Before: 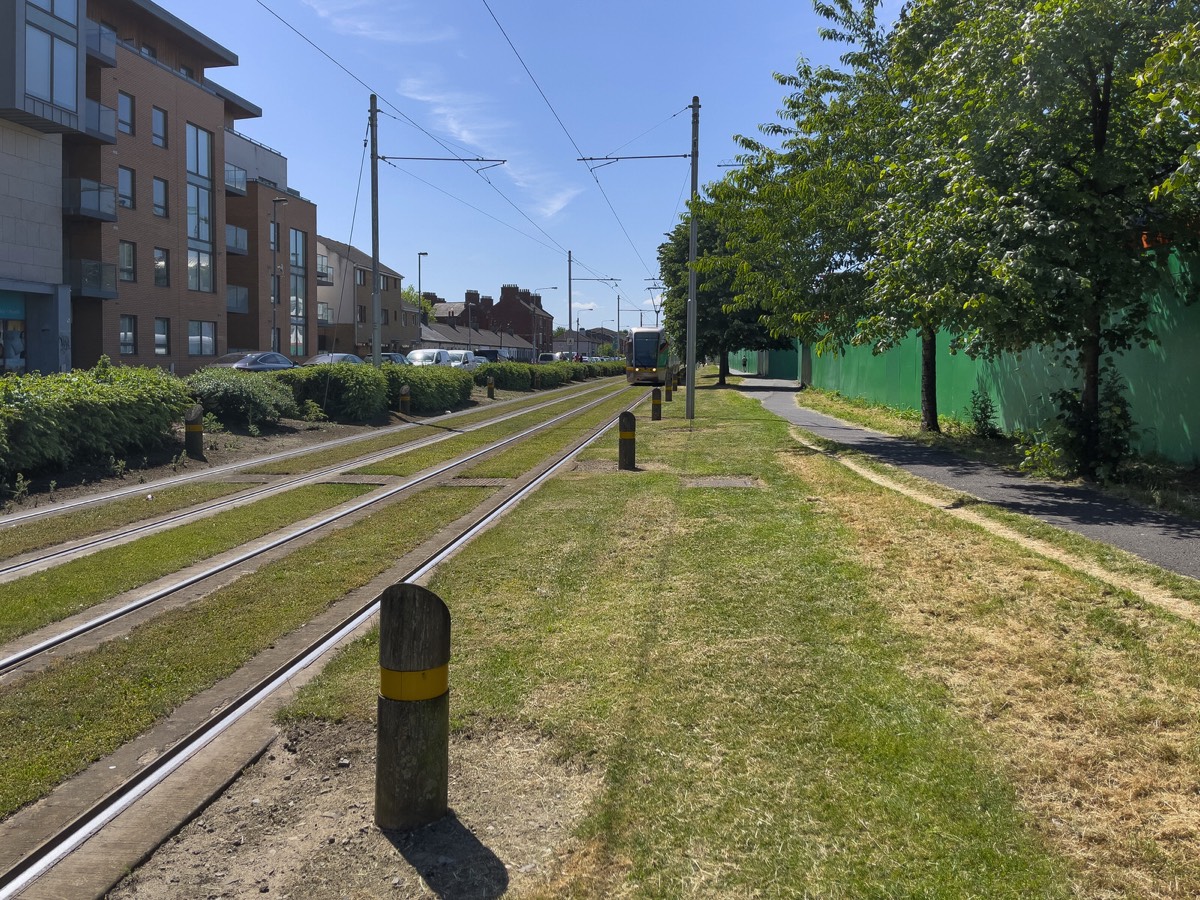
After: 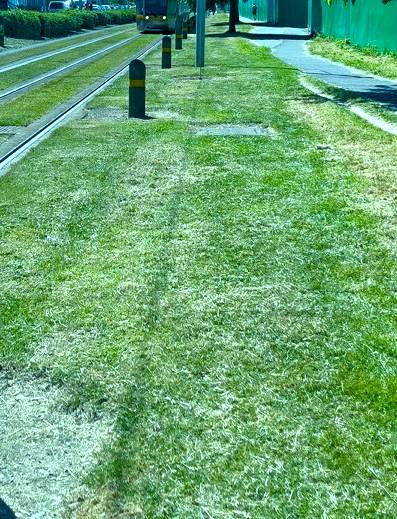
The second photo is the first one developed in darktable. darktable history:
crop: left 40.878%, top 39.176%, right 25.993%, bottom 3.081%
white balance: red 0.871, blue 1.249
color balance rgb: shadows lift › luminance -7.7%, shadows lift › chroma 2.13%, shadows lift › hue 165.27°, power › luminance -7.77%, power › chroma 1.1%, power › hue 215.88°, highlights gain › luminance 15.15%, highlights gain › chroma 7%, highlights gain › hue 125.57°, global offset › luminance -0.33%, global offset › chroma 0.11%, global offset › hue 165.27°, perceptual saturation grading › global saturation 24.42%, perceptual saturation grading › highlights -24.42%, perceptual saturation grading › mid-tones 24.42%, perceptual saturation grading › shadows 40%, perceptual brilliance grading › global brilliance -5%, perceptual brilliance grading › highlights 24.42%, perceptual brilliance grading › mid-tones 7%, perceptual brilliance grading › shadows -5%
